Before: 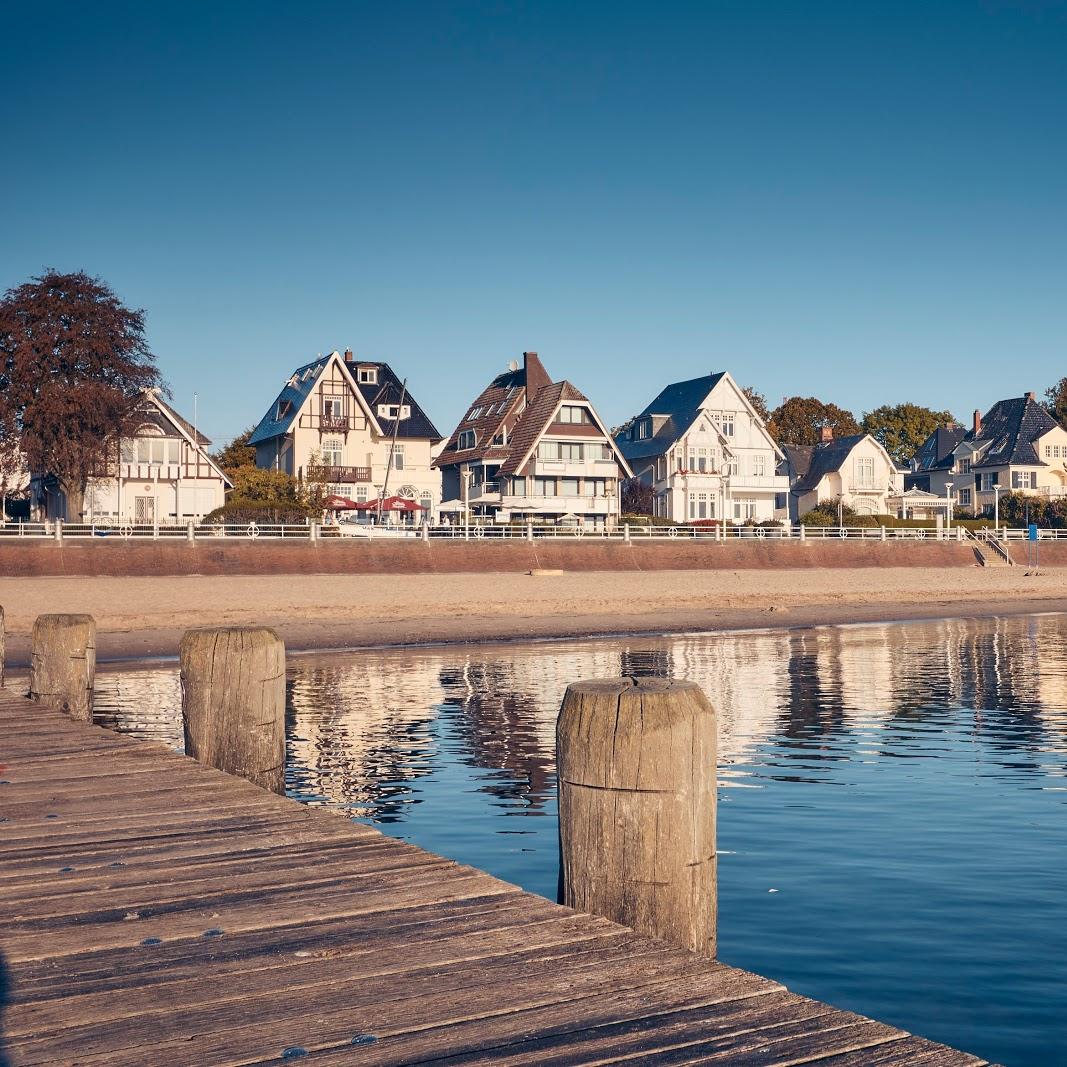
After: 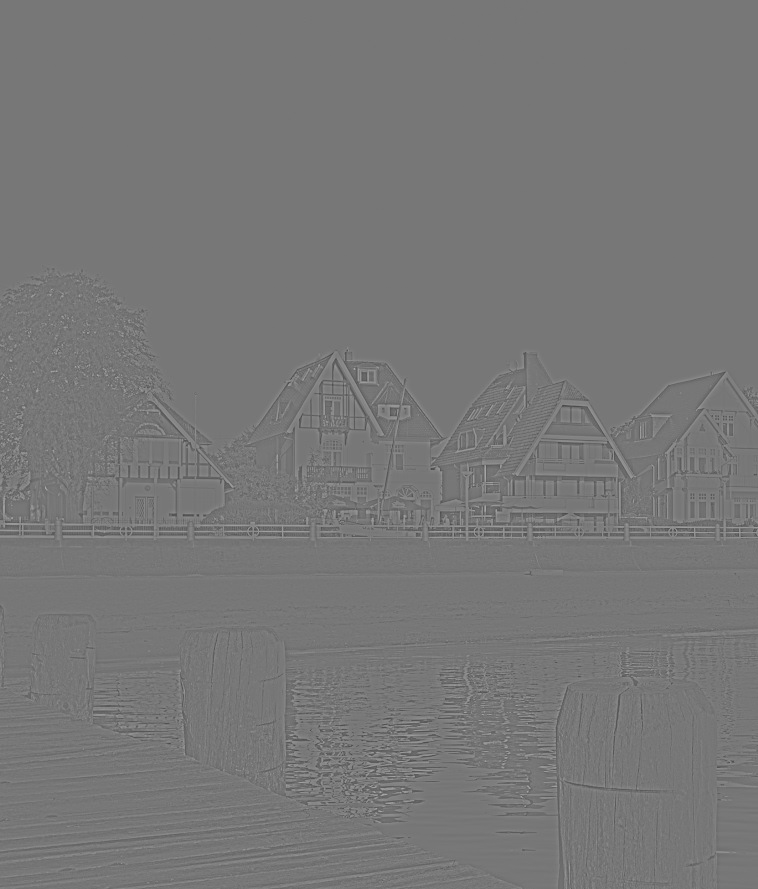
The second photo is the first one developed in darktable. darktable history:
crop: right 28.885%, bottom 16.626%
highpass: sharpness 6%, contrast boost 7.63%
